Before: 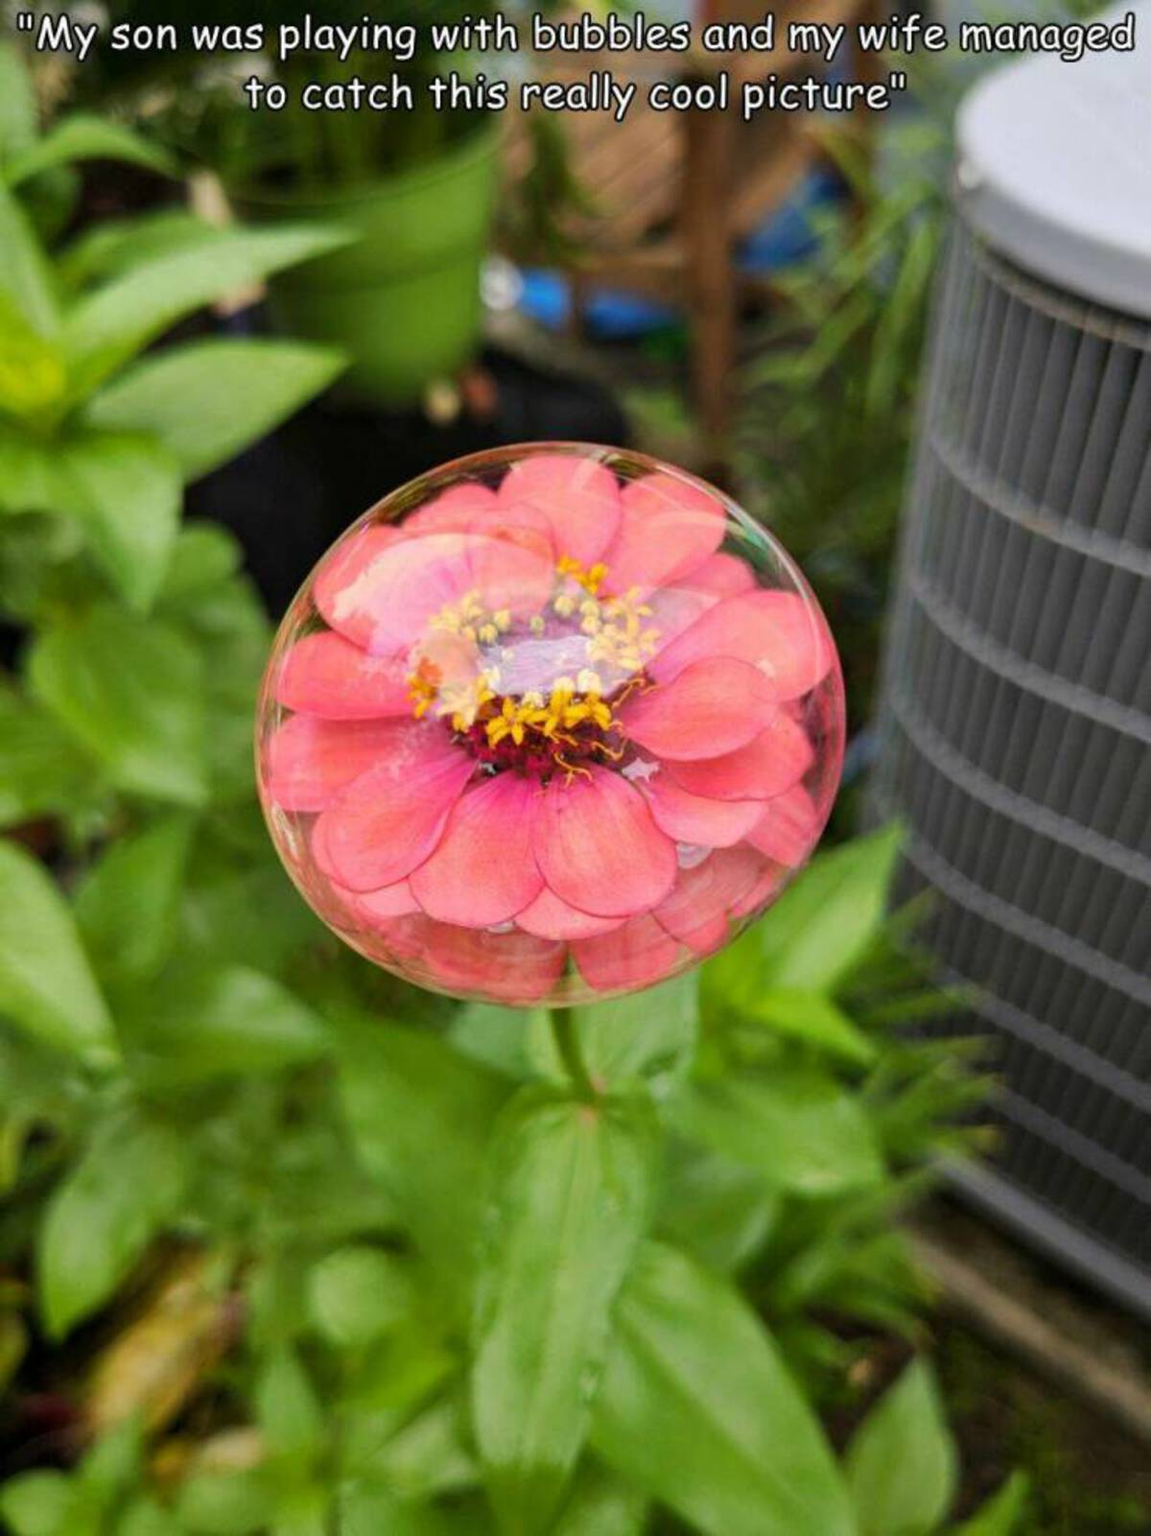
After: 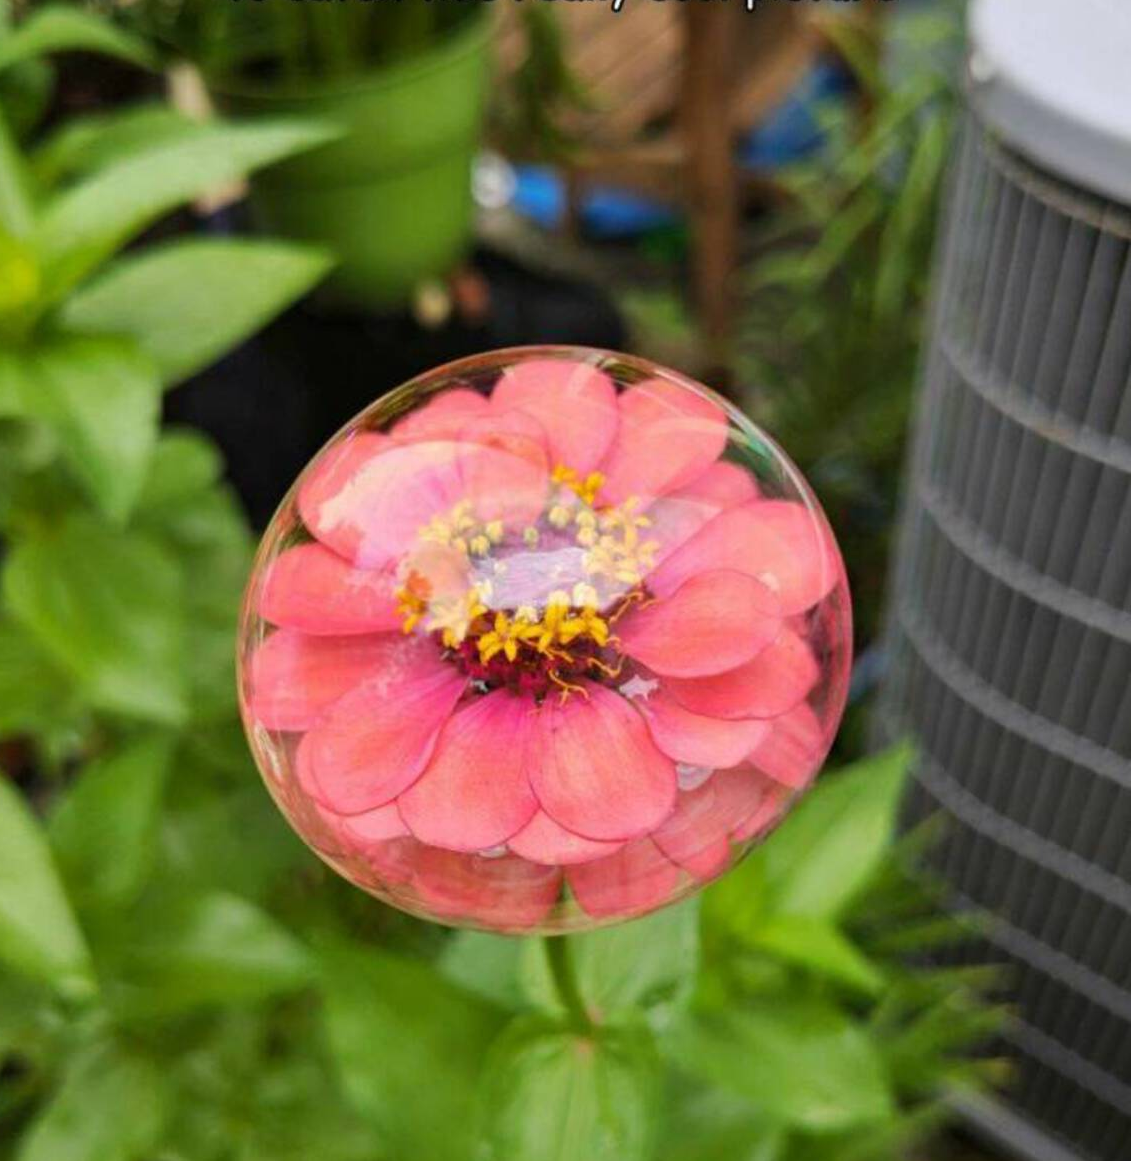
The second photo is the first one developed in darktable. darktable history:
exposure: compensate exposure bias true, compensate highlight preservation false
crop: left 2.479%, top 7.241%, right 3.241%, bottom 20.195%
